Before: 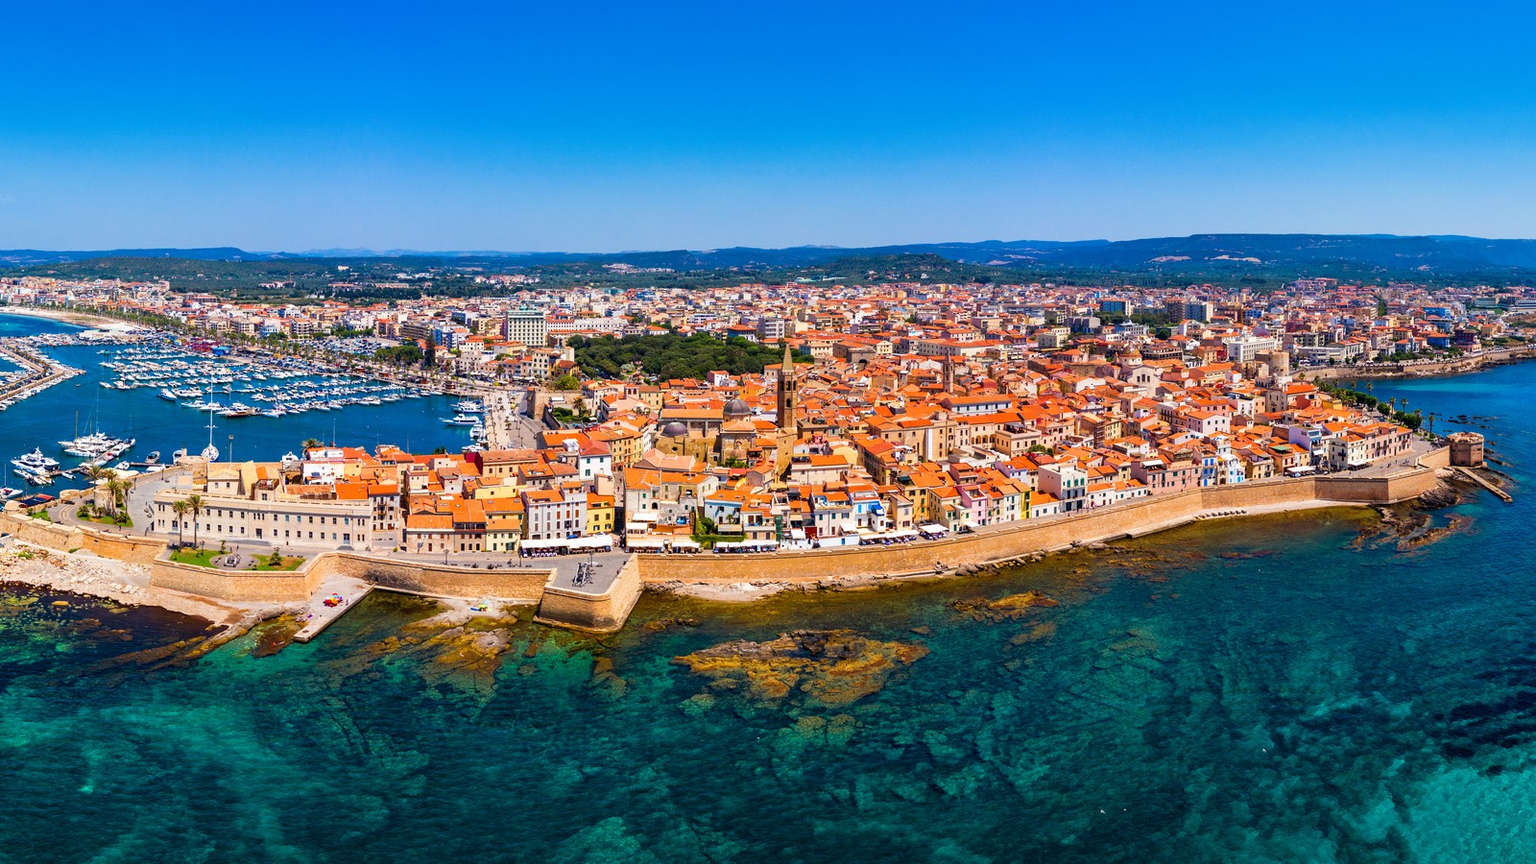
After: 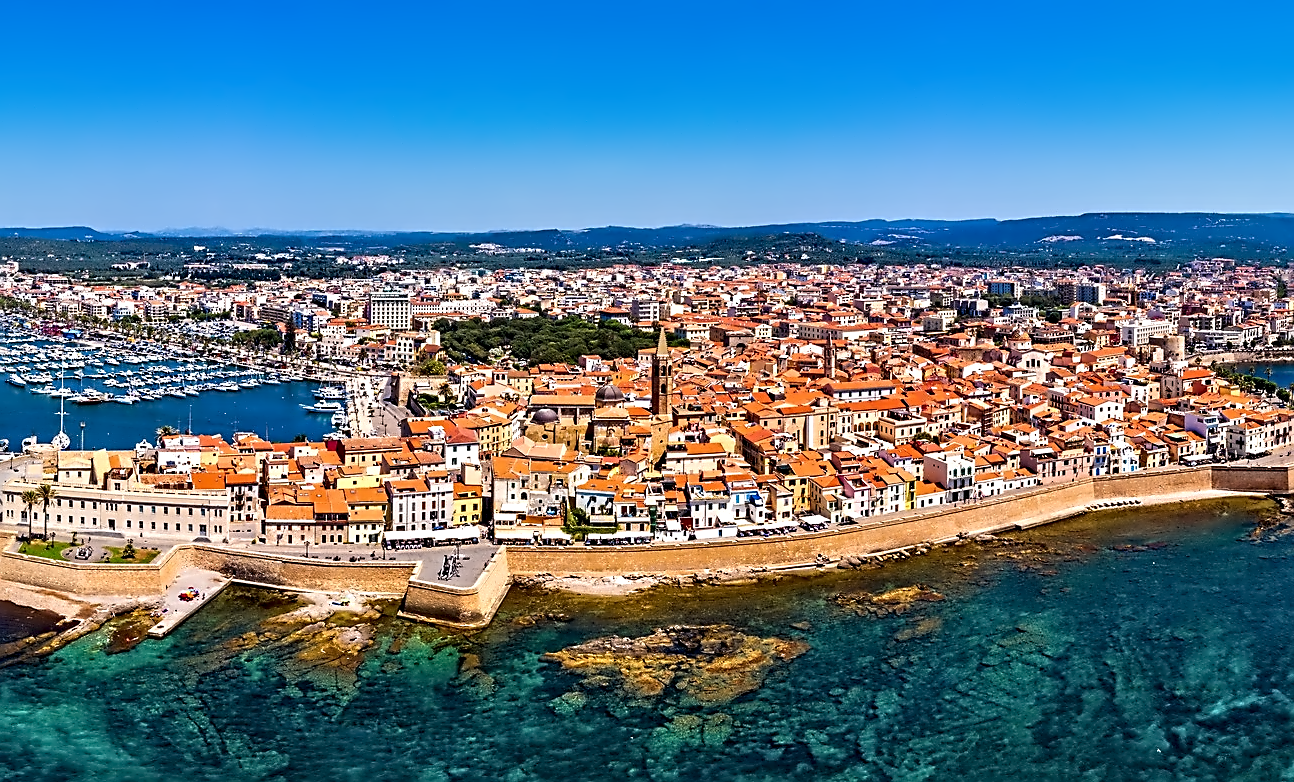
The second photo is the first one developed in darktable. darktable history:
crop: left 9.929%, top 3.475%, right 9.188%, bottom 9.529%
contrast equalizer: octaves 7, y [[0.5, 0.542, 0.583, 0.625, 0.667, 0.708], [0.5 ×6], [0.5 ×6], [0, 0.033, 0.067, 0.1, 0.133, 0.167], [0, 0.05, 0.1, 0.15, 0.2, 0.25]]
sharpen: on, module defaults
